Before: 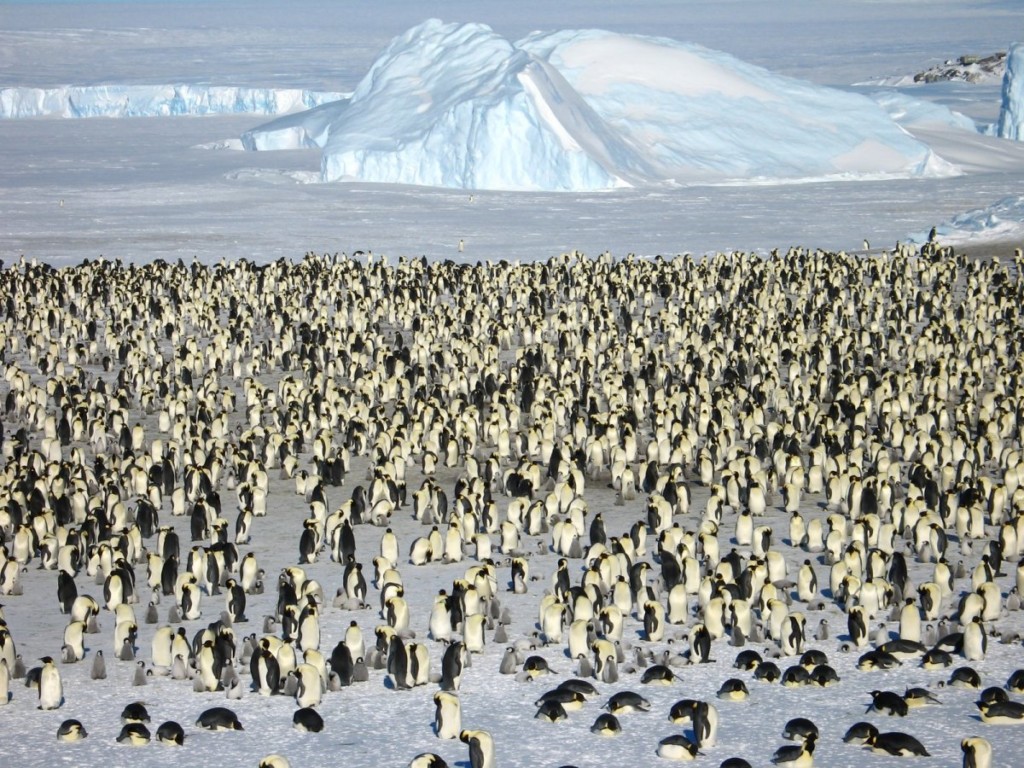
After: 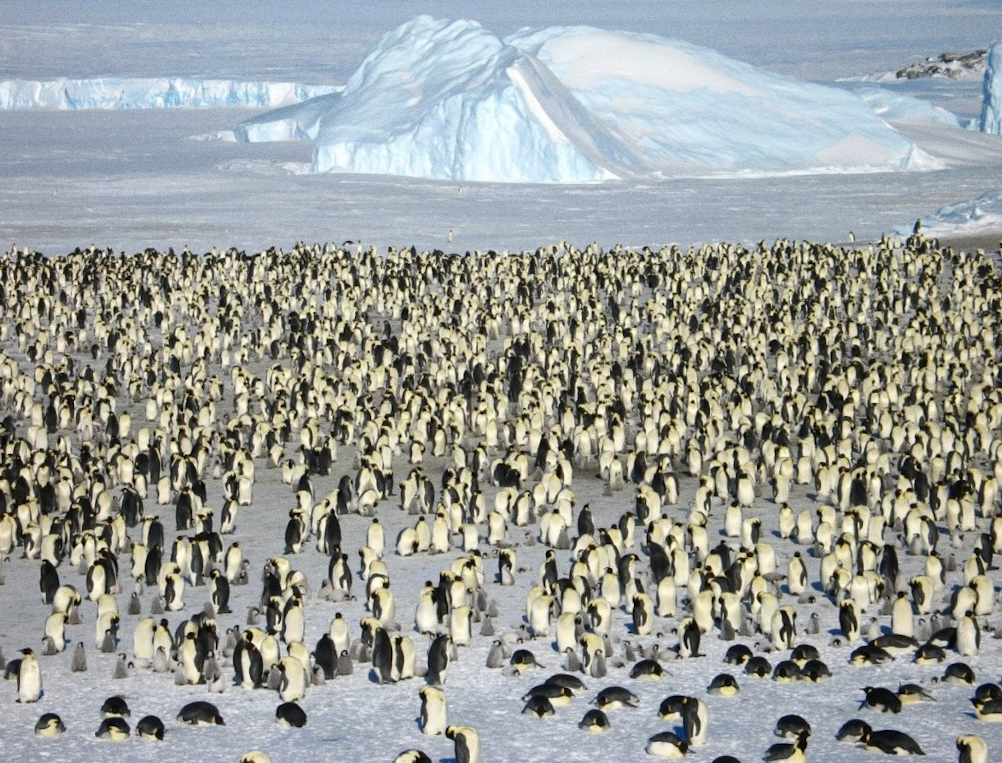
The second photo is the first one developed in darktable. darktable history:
rotate and perspective: rotation 0.226°, lens shift (vertical) -0.042, crop left 0.023, crop right 0.982, crop top 0.006, crop bottom 0.994
grain: coarseness 7.08 ISO, strength 21.67%, mid-tones bias 59.58%
